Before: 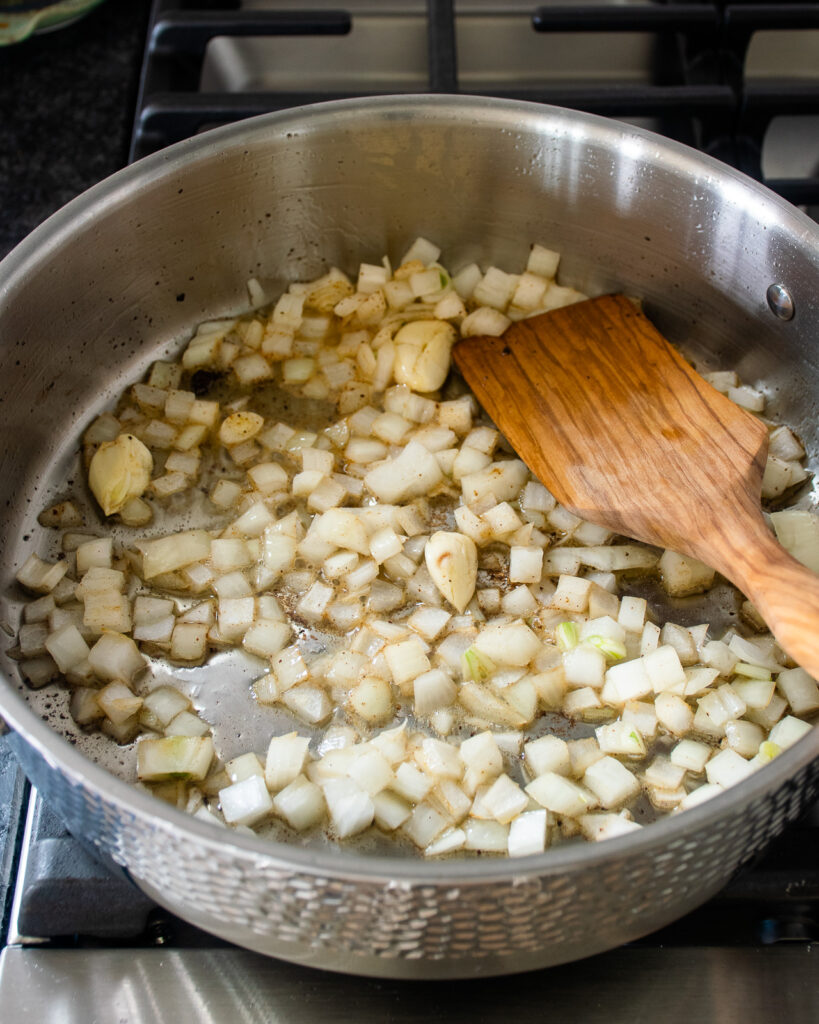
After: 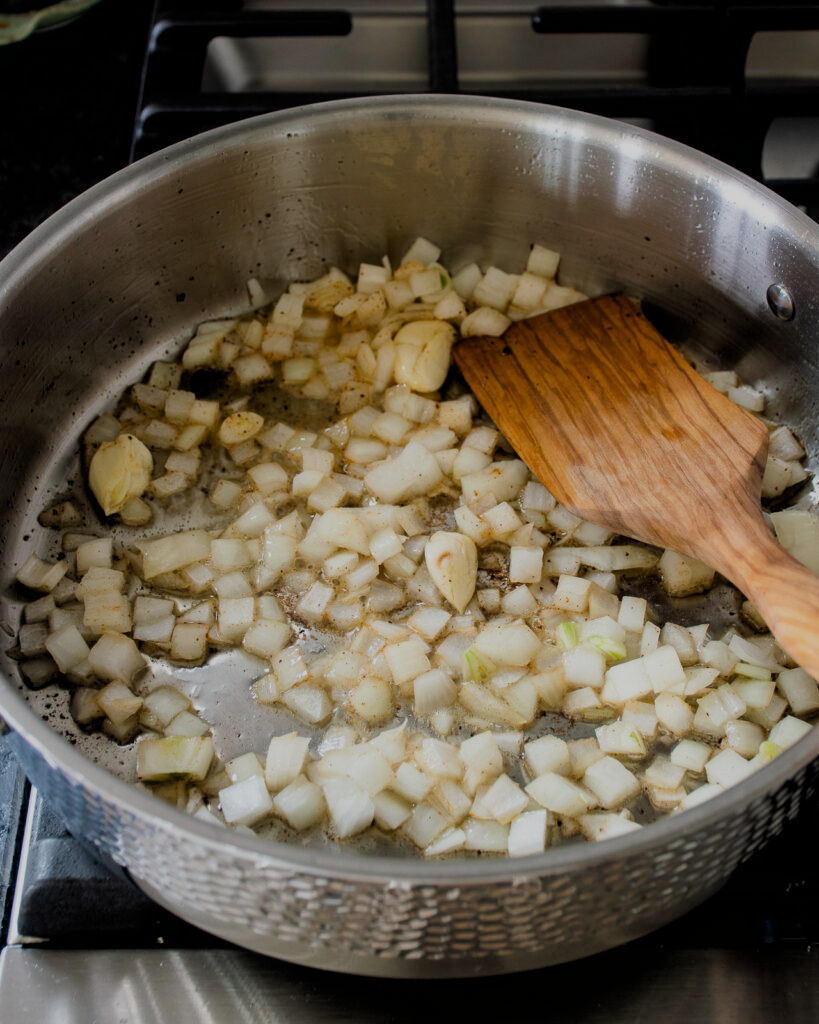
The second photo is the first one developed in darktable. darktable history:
filmic rgb: black relative exposure -5.83 EV, white relative exposure 3.4 EV, hardness 3.68
exposure: exposure -0.492 EV, compensate highlight preservation false
